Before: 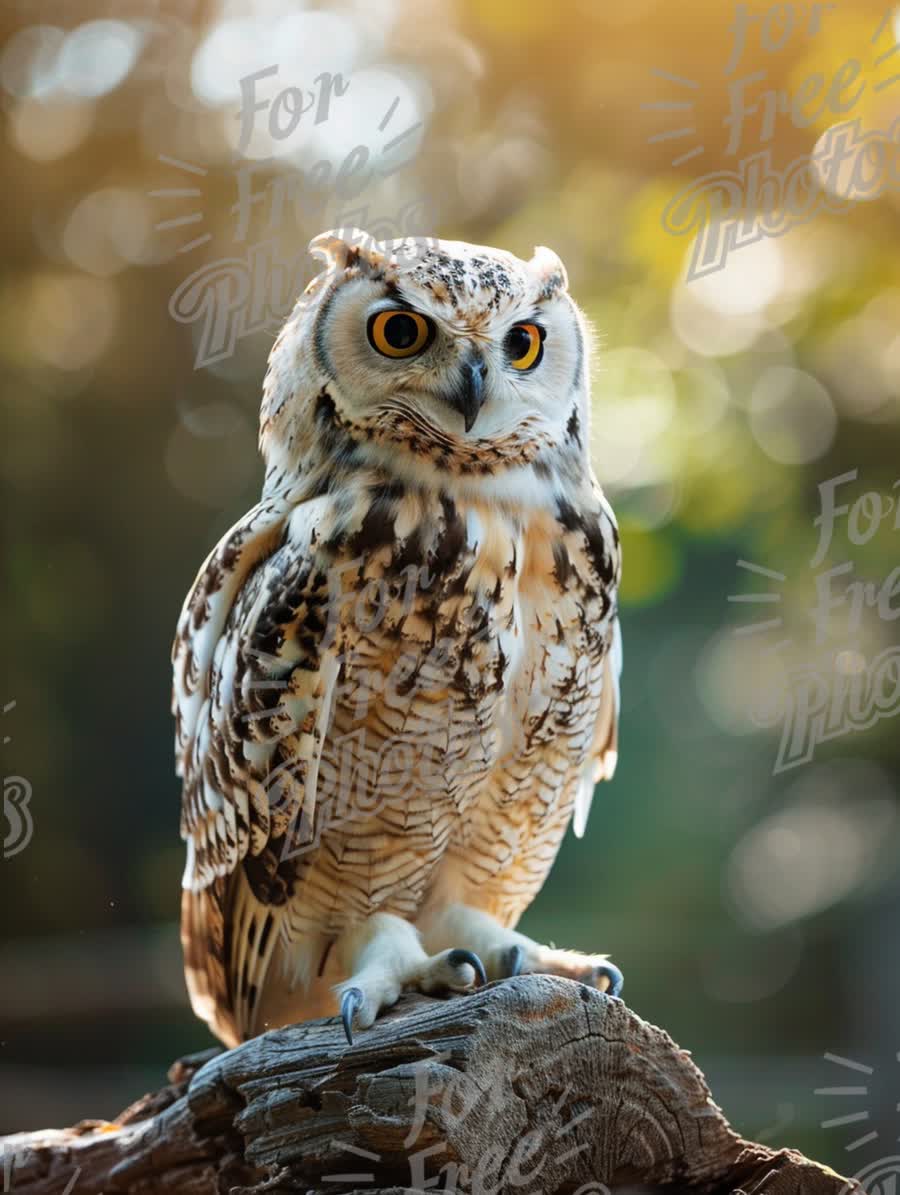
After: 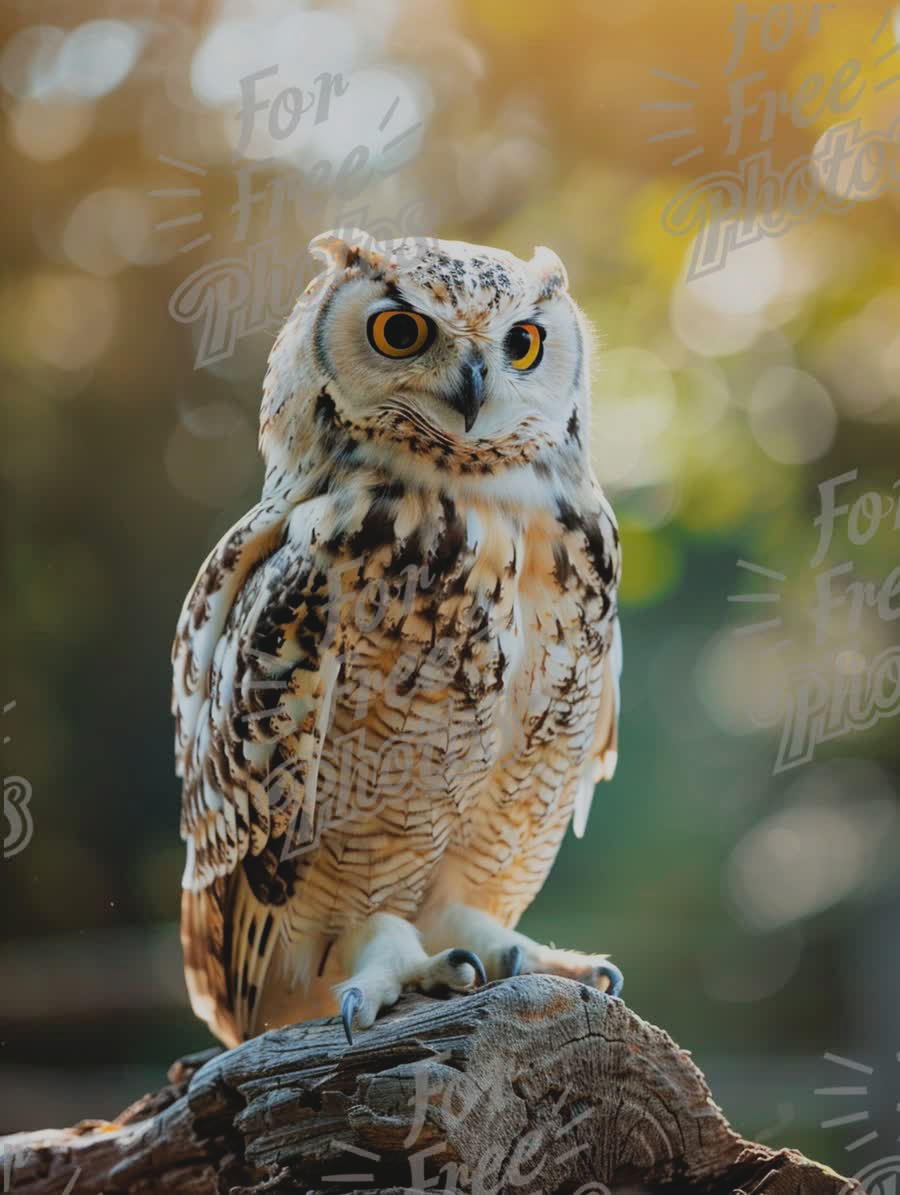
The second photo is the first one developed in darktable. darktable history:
filmic rgb: middle gray luminance 18.31%, black relative exposure -11.12 EV, white relative exposure 3.69 EV, threshold 2.95 EV, target black luminance 0%, hardness 5.85, latitude 56.44%, contrast 0.965, shadows ↔ highlights balance 49.37%, iterations of high-quality reconstruction 10, enable highlight reconstruction true
contrast brightness saturation: contrast -0.129
